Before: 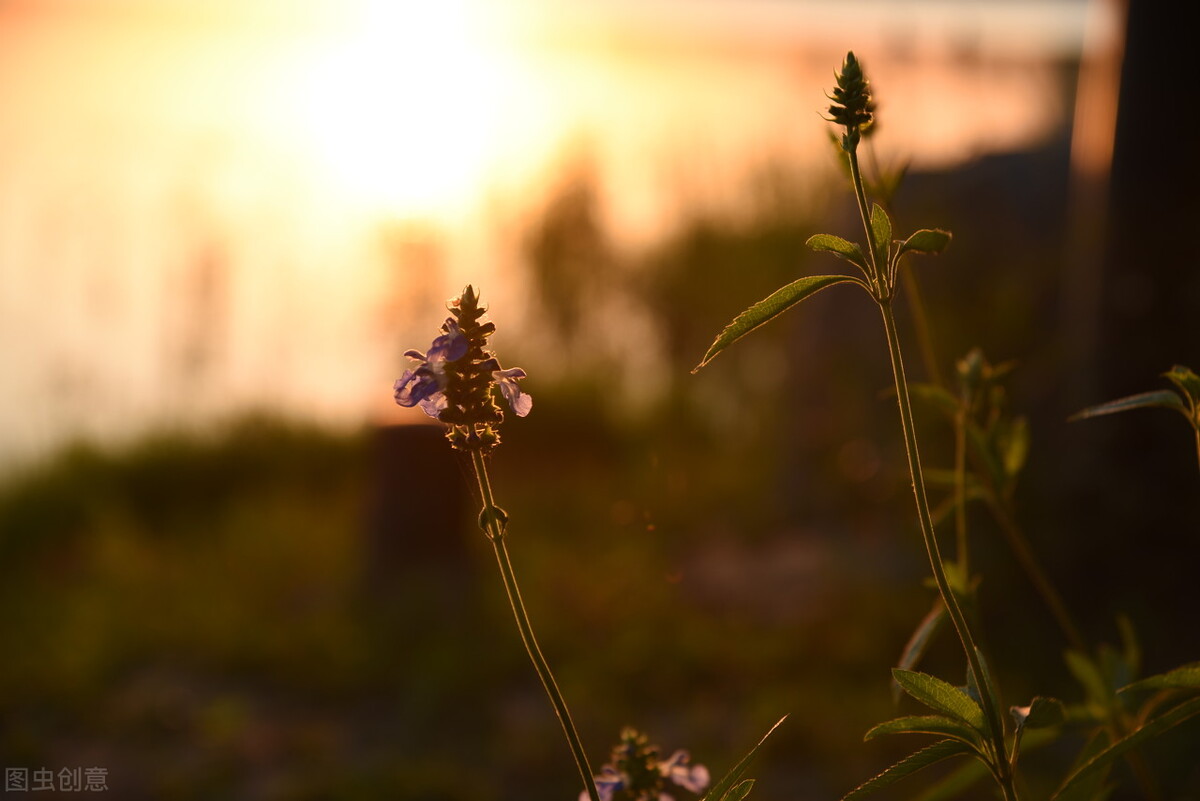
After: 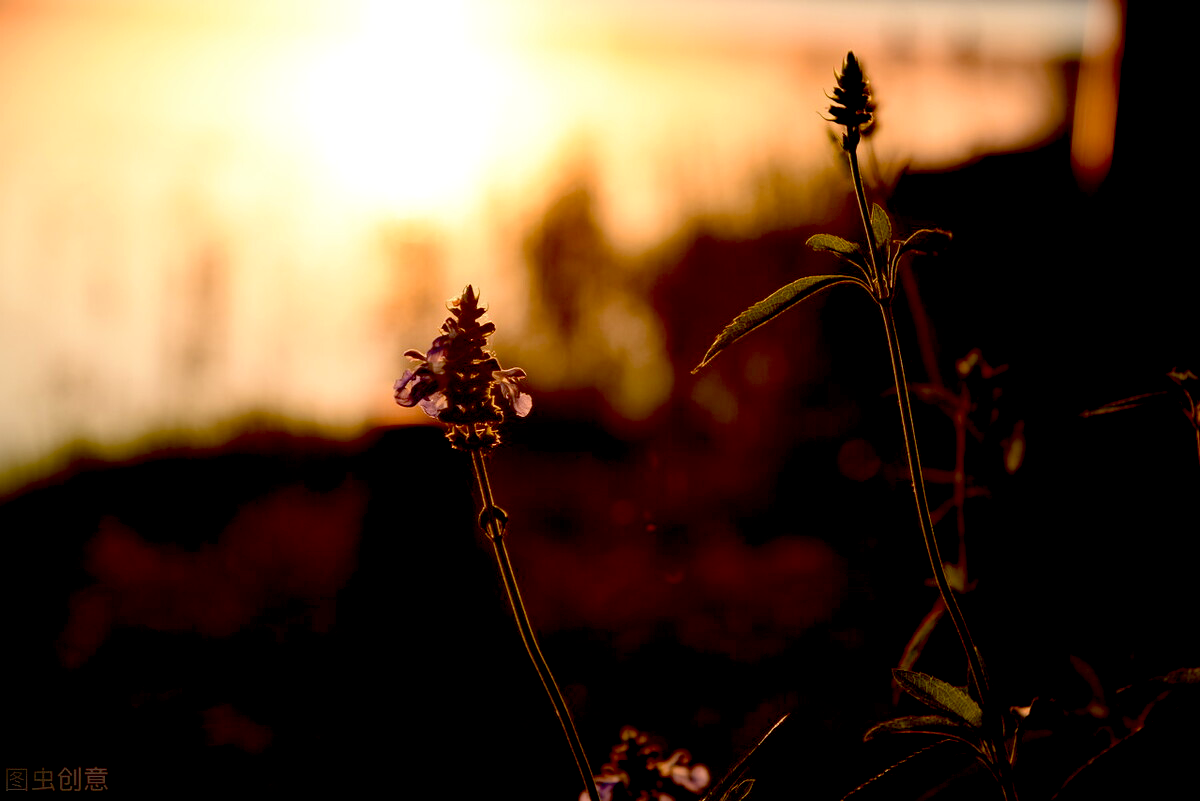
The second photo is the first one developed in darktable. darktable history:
exposure: black level correction 0.046, exposure 0.012 EV, compensate highlight preservation false
